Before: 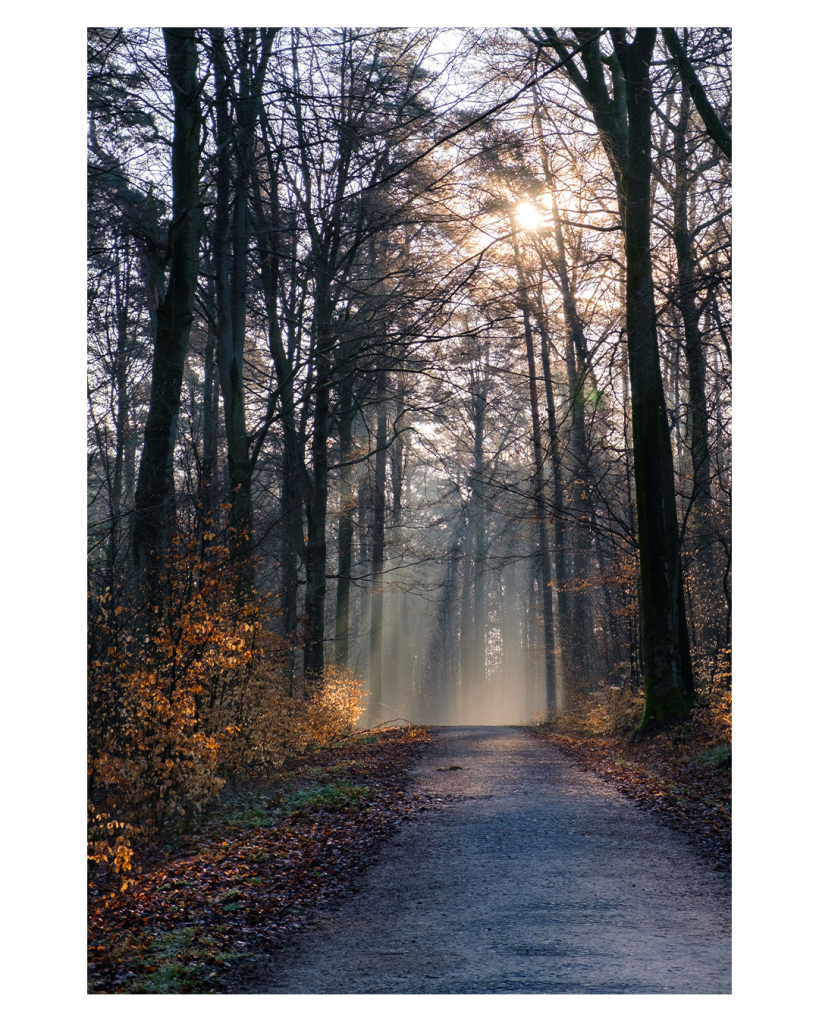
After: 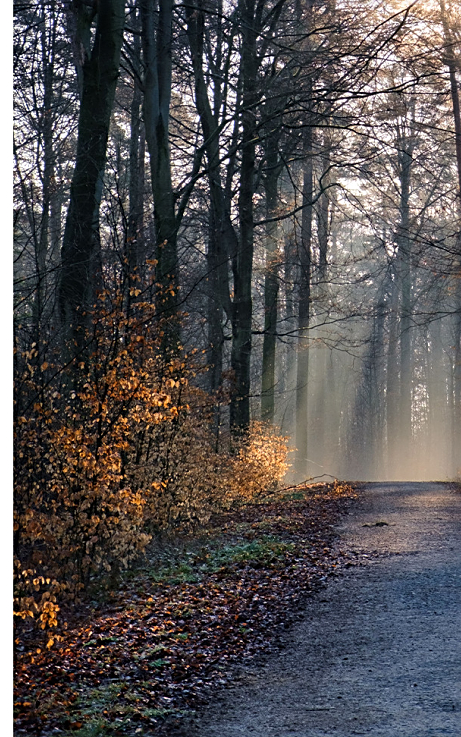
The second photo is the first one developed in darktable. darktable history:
crop: left 9.141%, top 23.832%, right 34.457%, bottom 4.137%
sharpen: amount 0.492
shadows and highlights: shadows 52.93, soften with gaussian
